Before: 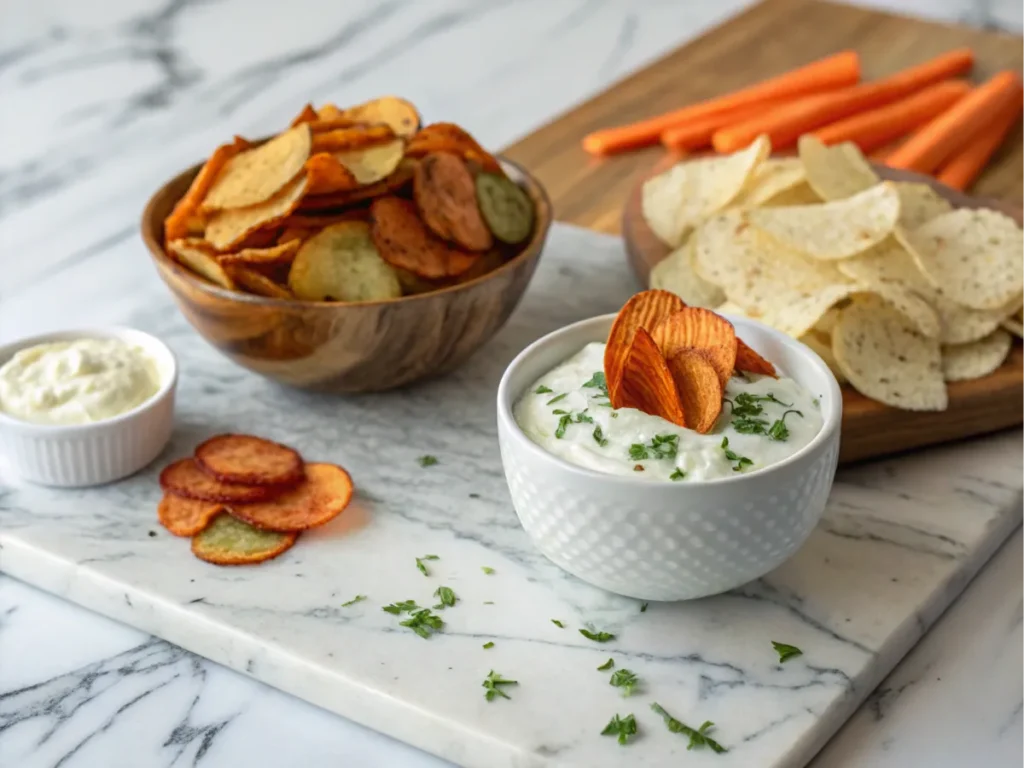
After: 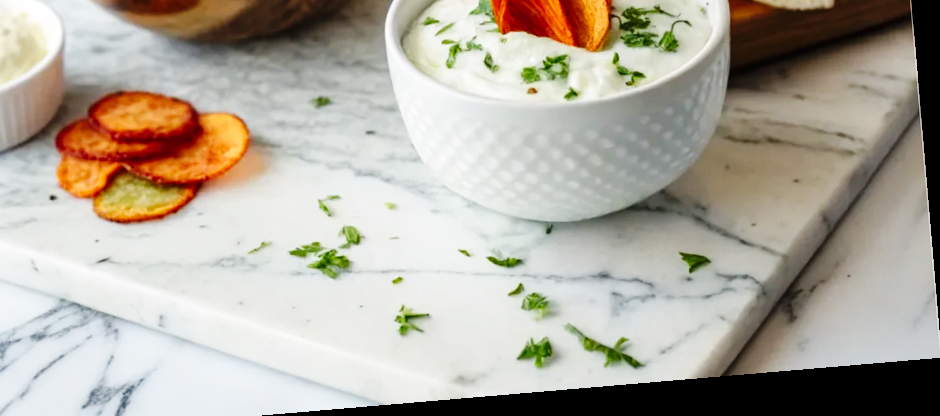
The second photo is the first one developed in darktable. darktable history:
crop and rotate: left 13.306%, top 48.129%, bottom 2.928%
rotate and perspective: rotation -4.86°, automatic cropping off
base curve: curves: ch0 [(0, 0) (0.036, 0.025) (0.121, 0.166) (0.206, 0.329) (0.605, 0.79) (1, 1)], preserve colors none
